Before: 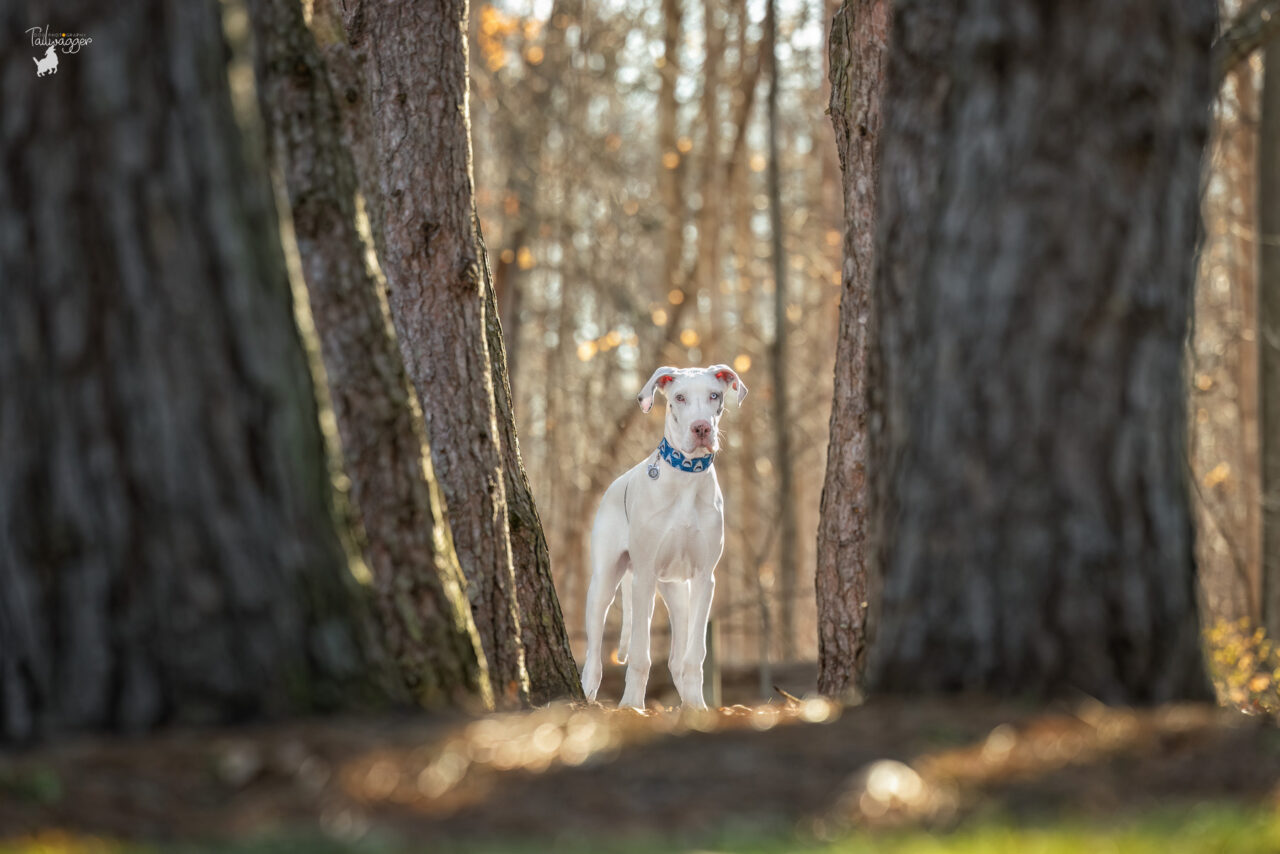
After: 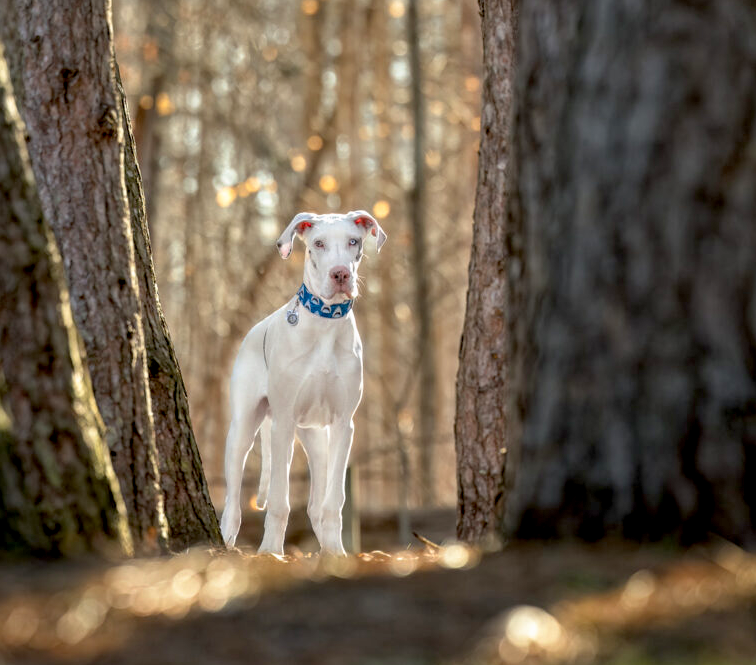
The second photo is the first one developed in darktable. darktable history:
crop and rotate: left 28.243%, top 18.099%, right 12.636%, bottom 3.989%
base curve: curves: ch0 [(0.017, 0) (0.425, 0.441) (0.844, 0.933) (1, 1)], preserve colors none
